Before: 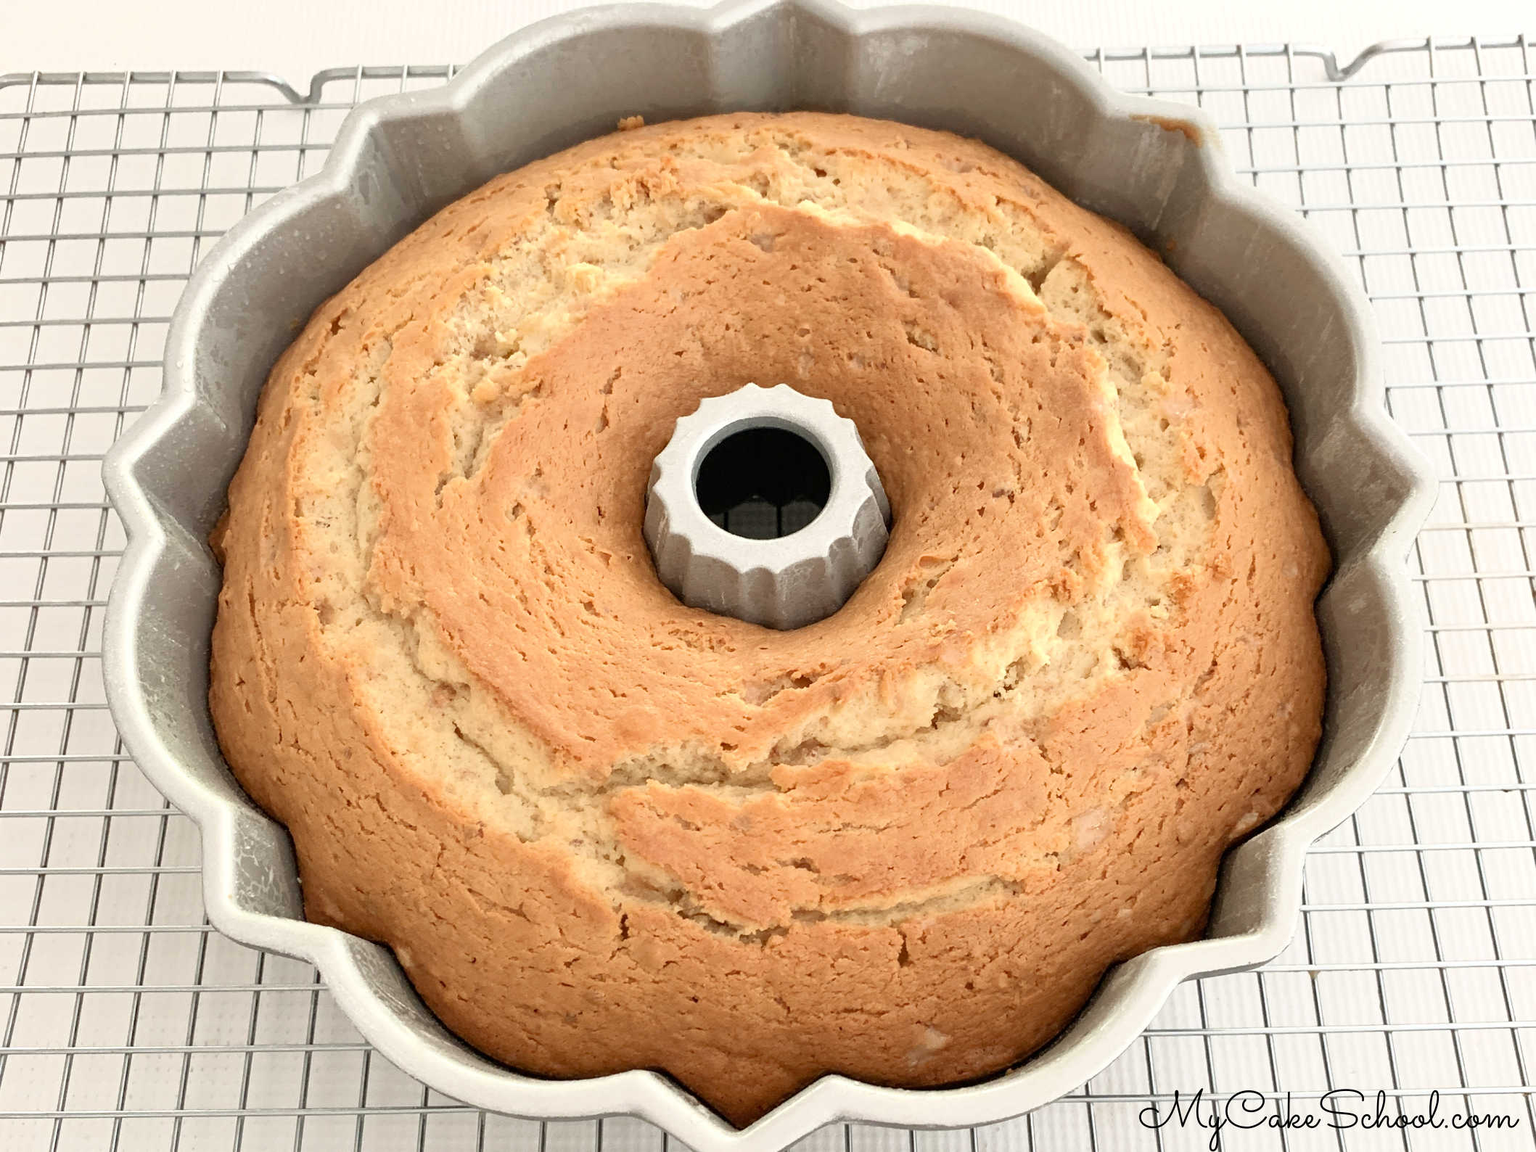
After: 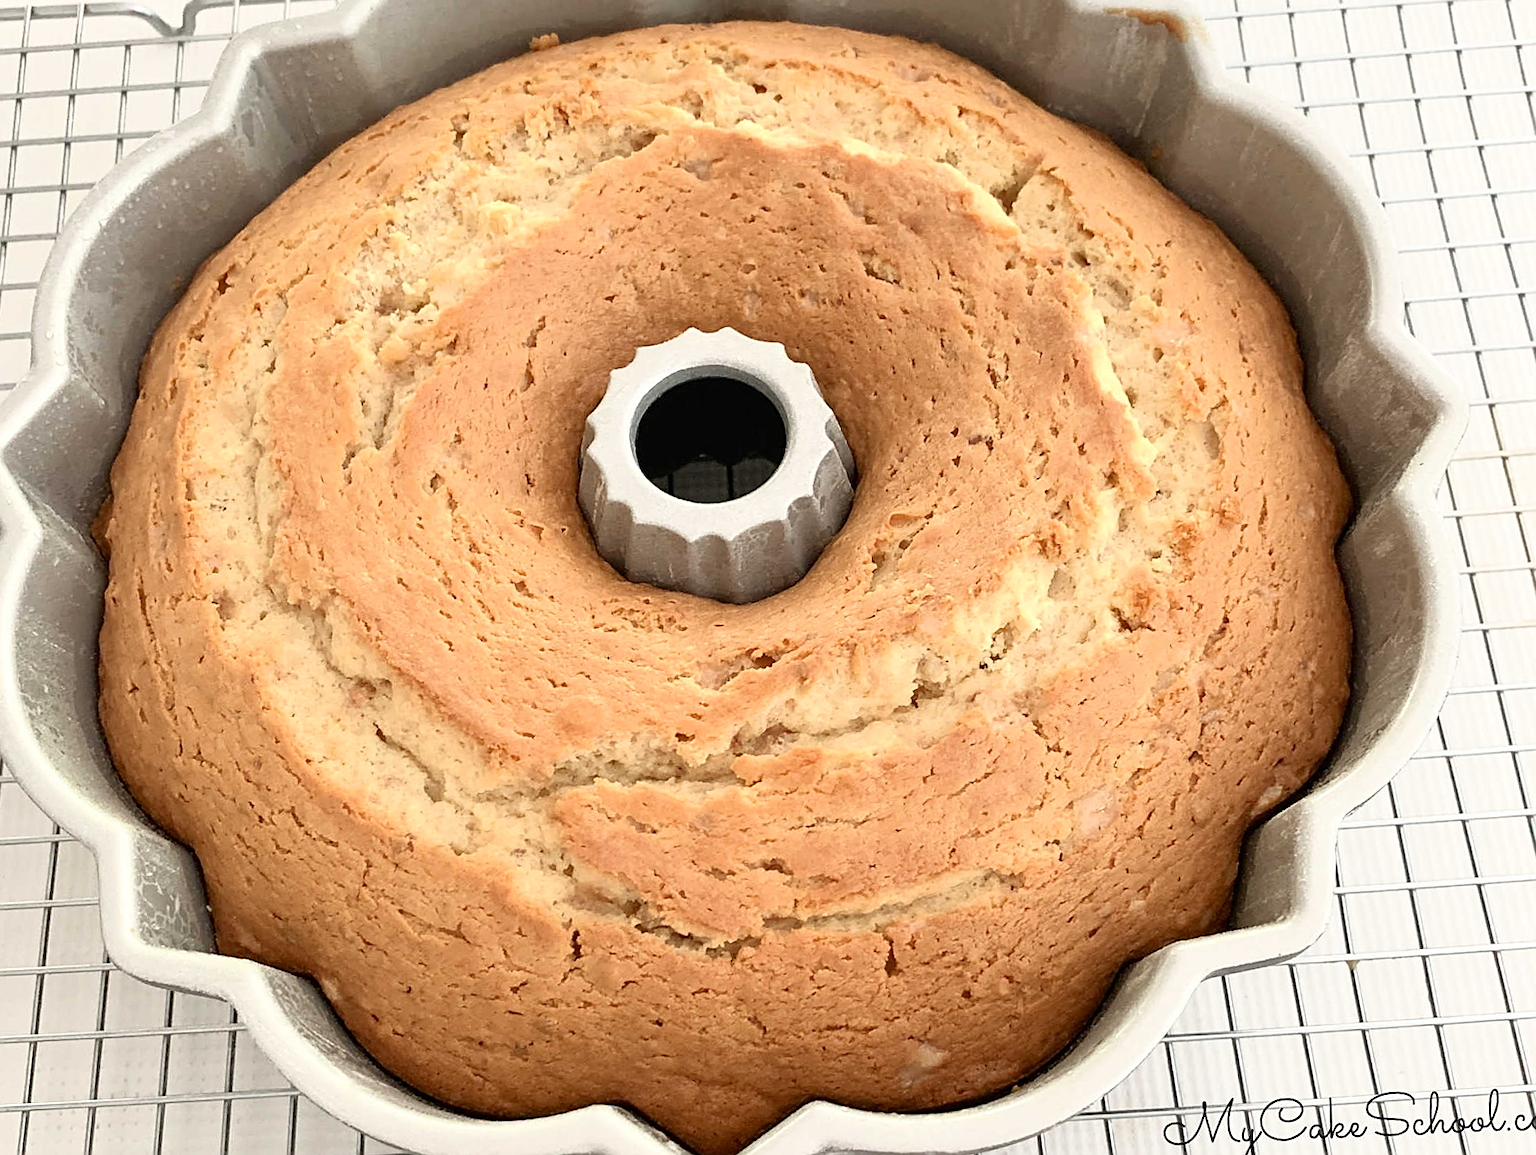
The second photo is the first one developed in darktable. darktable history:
crop and rotate: angle 2.48°, left 5.923%, top 5.676%
sharpen: on, module defaults
tone curve: curves: ch0 [(0, 0) (0.003, 0.01) (0.011, 0.015) (0.025, 0.023) (0.044, 0.037) (0.069, 0.055) (0.1, 0.08) (0.136, 0.114) (0.177, 0.155) (0.224, 0.201) (0.277, 0.254) (0.335, 0.319) (0.399, 0.387) (0.468, 0.459) (0.543, 0.544) (0.623, 0.634) (0.709, 0.731) (0.801, 0.827) (0.898, 0.921) (1, 1)], color space Lab, independent channels, preserve colors none
